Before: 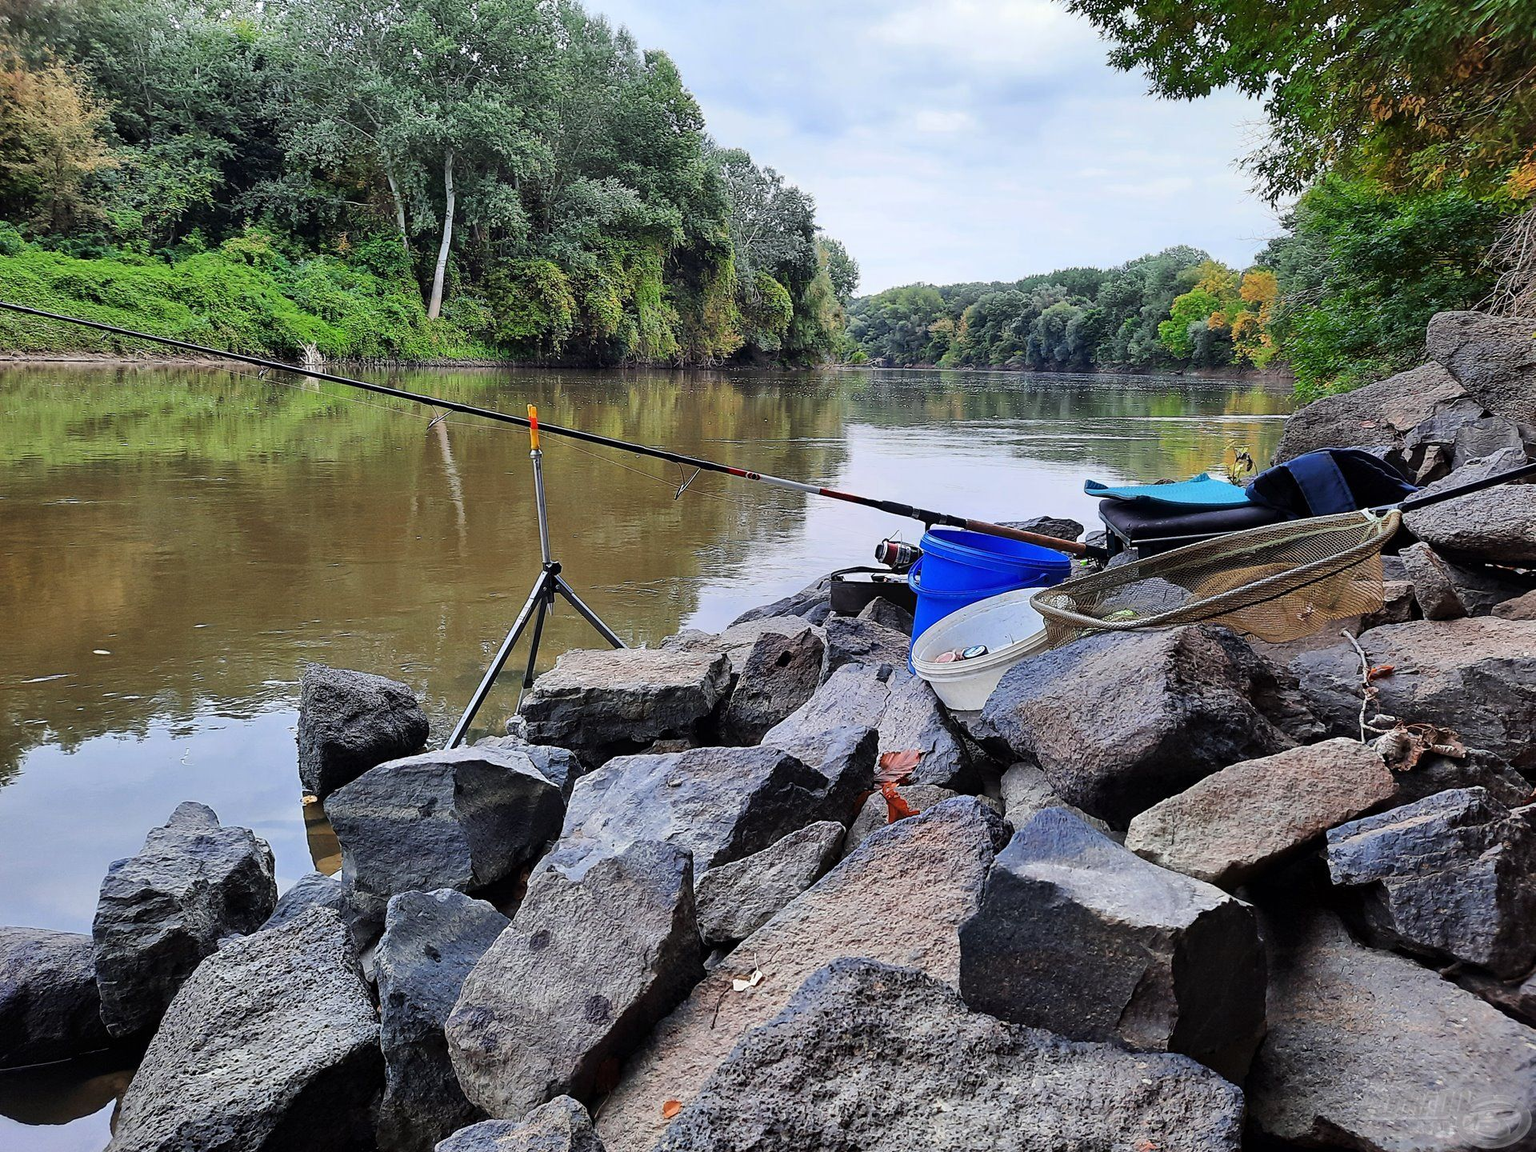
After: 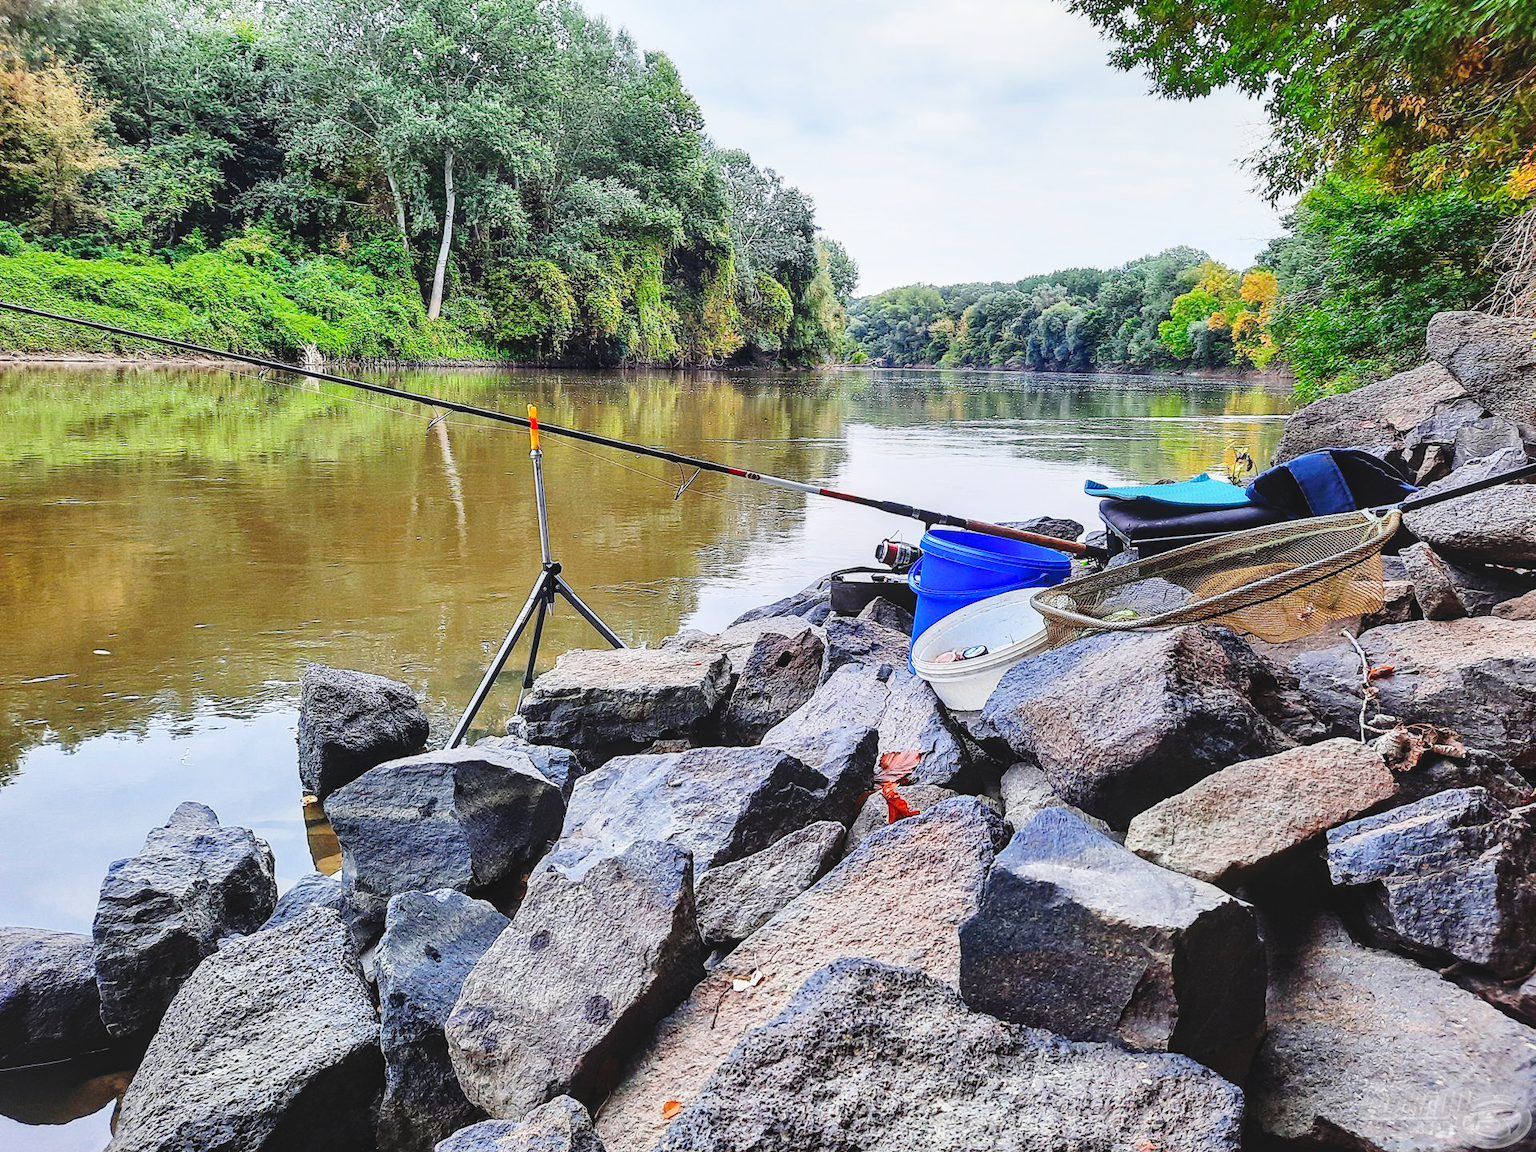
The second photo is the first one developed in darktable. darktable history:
local contrast: on, module defaults
lowpass: radius 0.1, contrast 0.85, saturation 1.1, unbound 0
base curve: curves: ch0 [(0, 0) (0.028, 0.03) (0.121, 0.232) (0.46, 0.748) (0.859, 0.968) (1, 1)], preserve colors none
